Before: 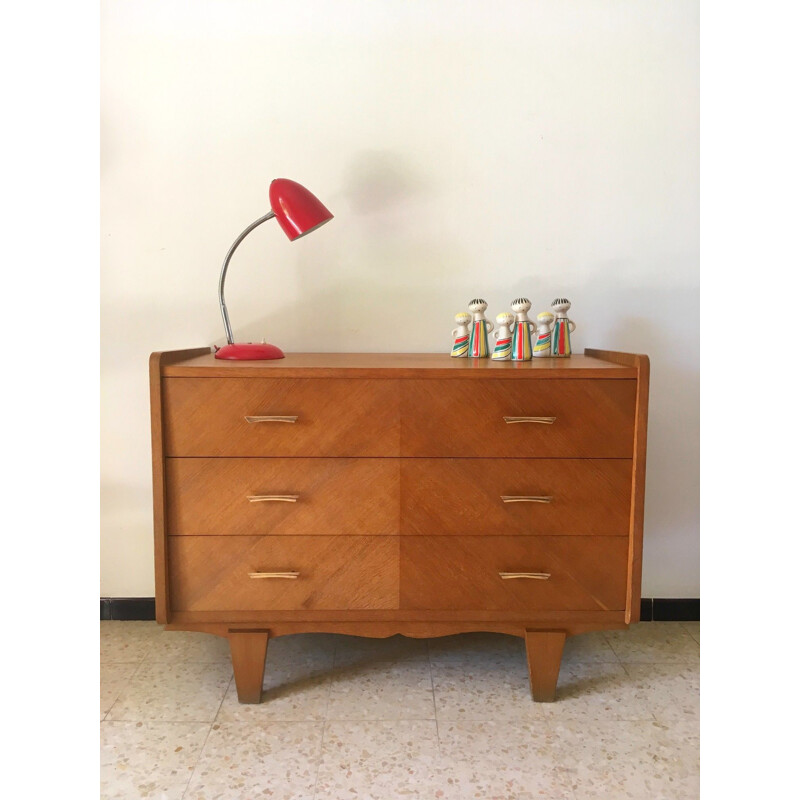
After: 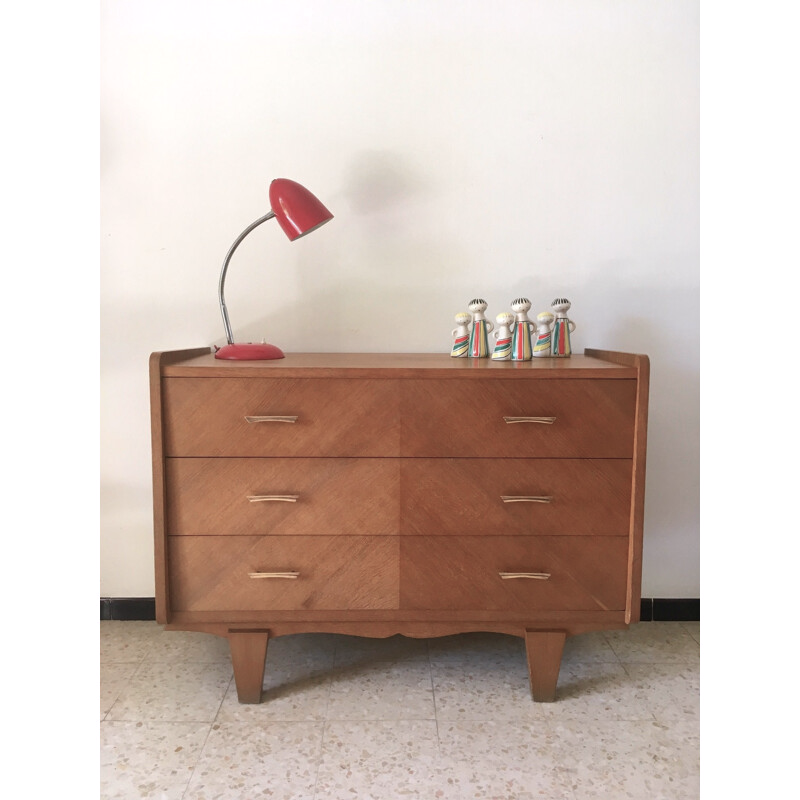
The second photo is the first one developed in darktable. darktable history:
white balance: red 1.009, blue 1.027
color balance: input saturation 100.43%, contrast fulcrum 14.22%, output saturation 70.41%
